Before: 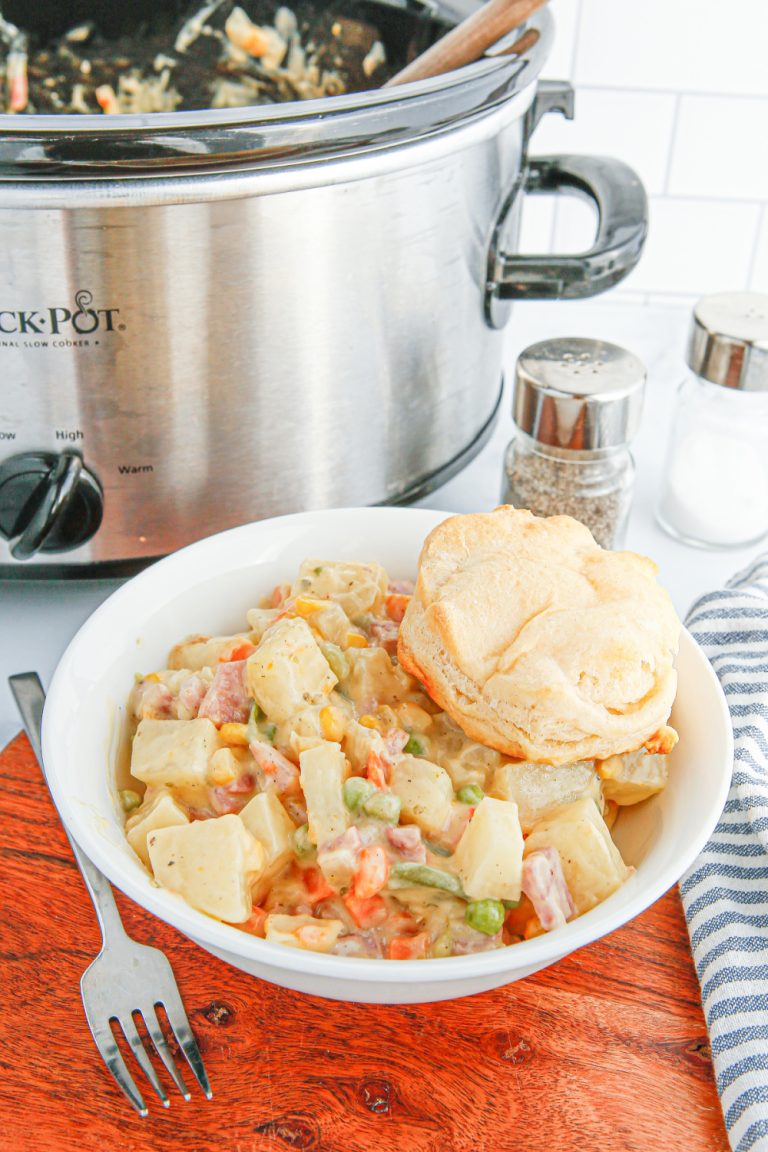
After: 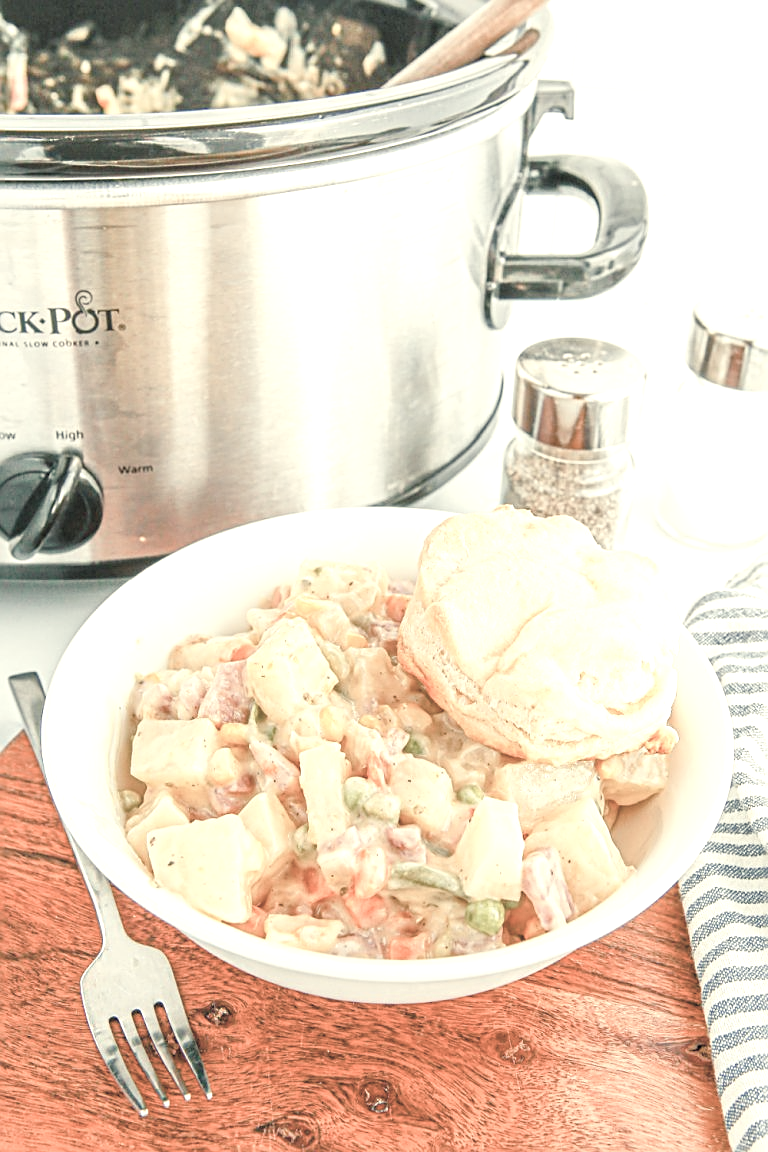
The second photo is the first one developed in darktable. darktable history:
color balance rgb: shadows lift › luminance -7.786%, shadows lift › chroma 2.292%, shadows lift › hue 168.08°, power › chroma 0.264%, power › hue 61.85°, highlights gain › chroma 8.036%, highlights gain › hue 86.16°, perceptual saturation grading › global saturation 25.56%, perceptual saturation grading › highlights -50.258%, perceptual saturation grading › shadows 31.106%
contrast brightness saturation: brightness 0.181, saturation -0.488
base curve: curves: ch0 [(0, 0) (0.303, 0.277) (1, 1)], preserve colors none
sharpen: on, module defaults
exposure: exposure 0.6 EV, compensate exposure bias true, compensate highlight preservation false
